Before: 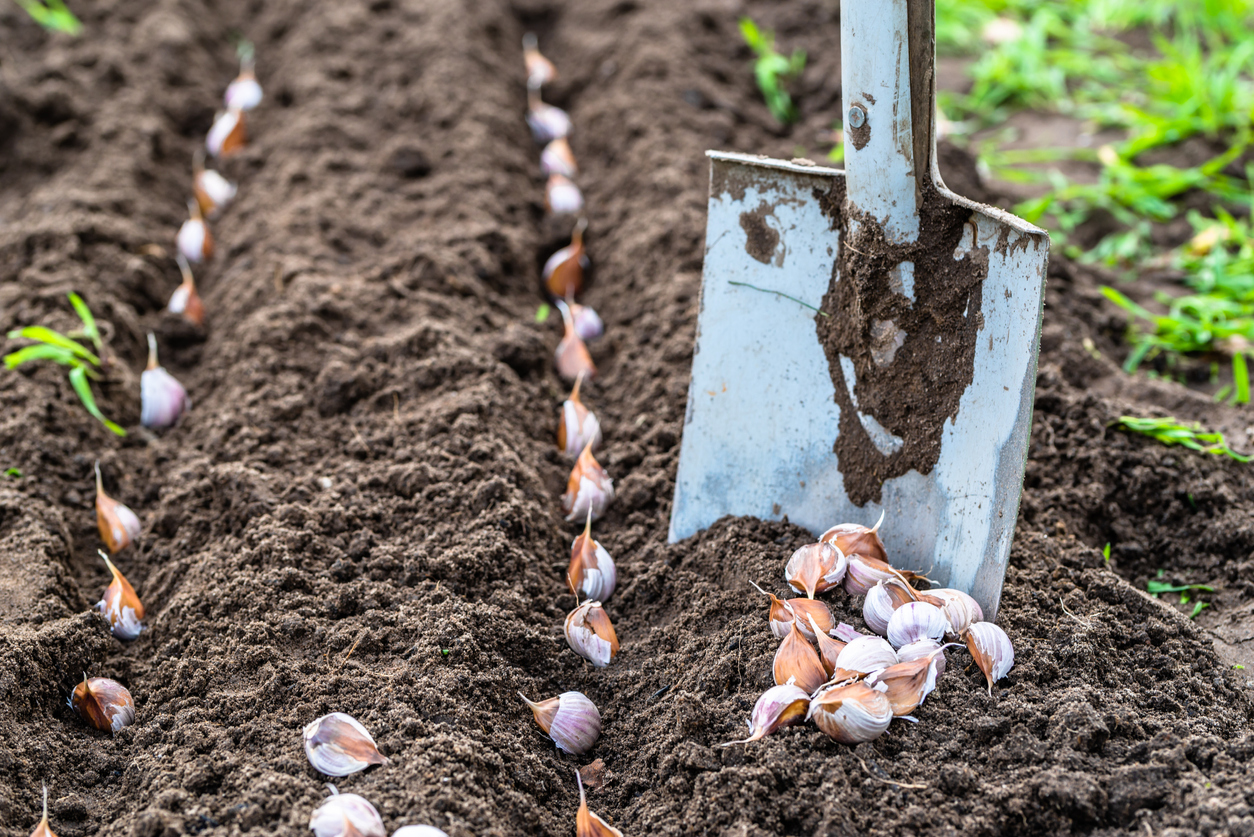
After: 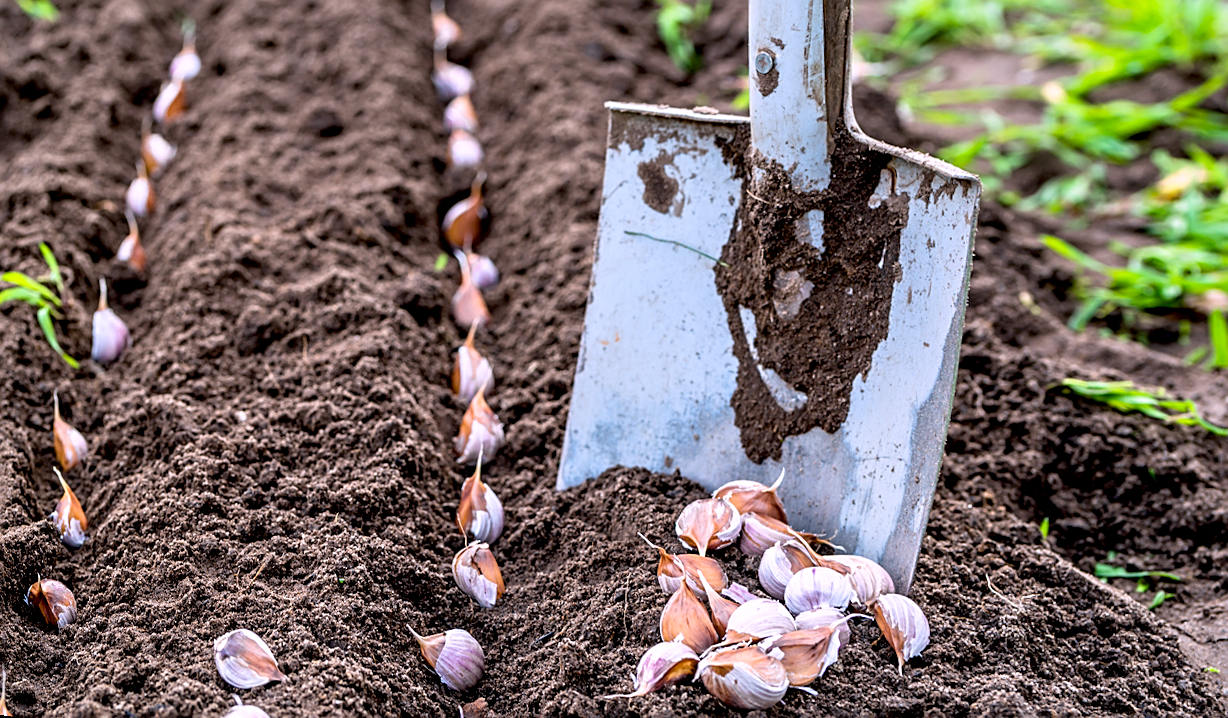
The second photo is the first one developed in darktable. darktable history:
sharpen: on, module defaults
white balance: red 1.05, blue 1.072
exposure: black level correction 0.011, compensate highlight preservation false
rotate and perspective: rotation 1.69°, lens shift (vertical) -0.023, lens shift (horizontal) -0.291, crop left 0.025, crop right 0.988, crop top 0.092, crop bottom 0.842
